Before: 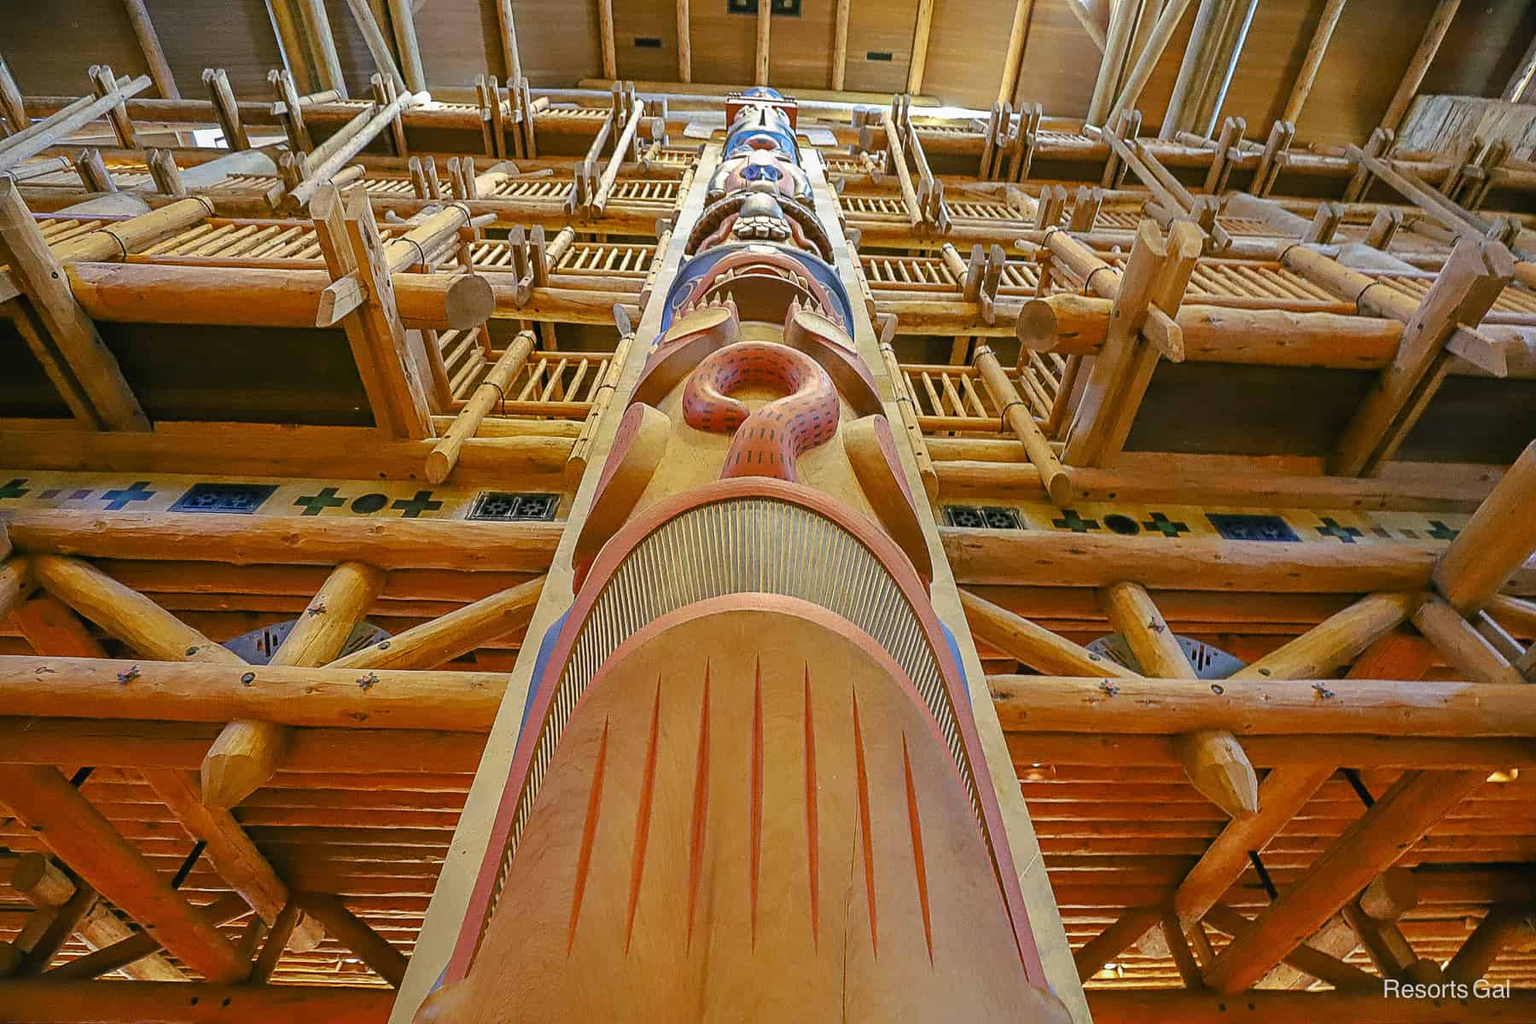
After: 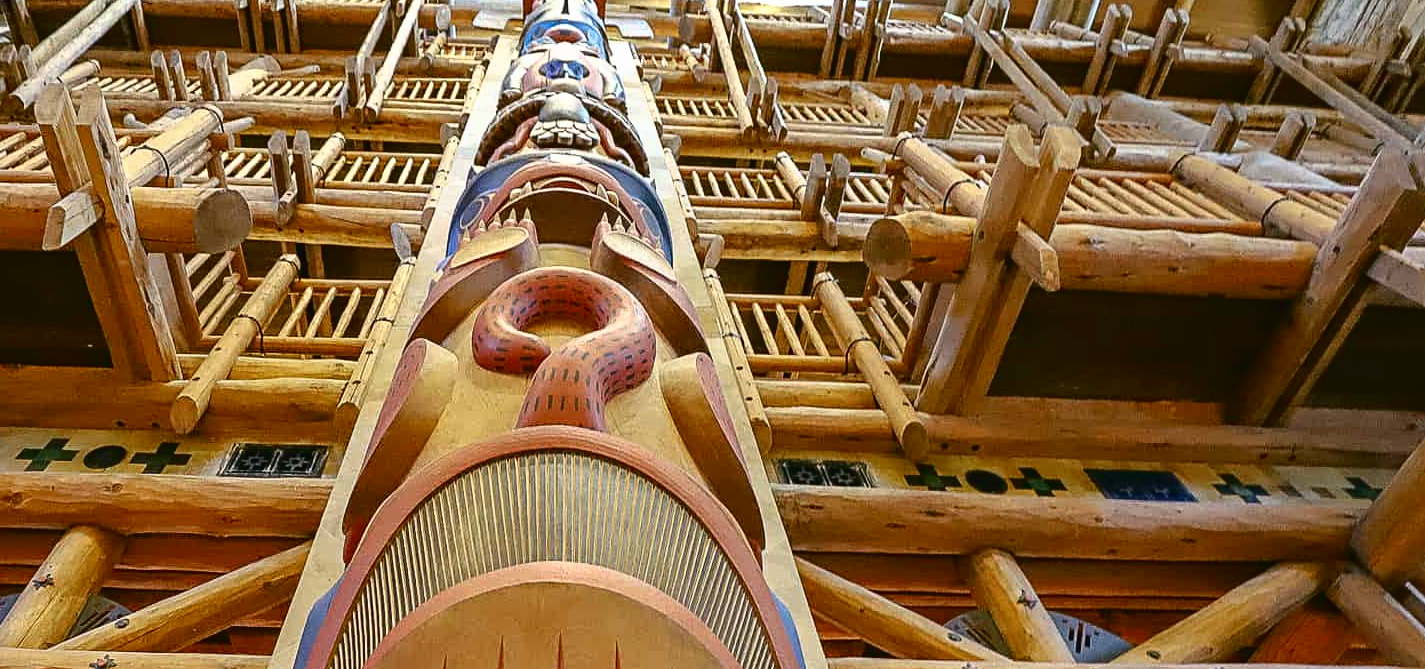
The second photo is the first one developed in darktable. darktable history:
tone curve: curves: ch0 [(0, 0) (0.003, 0.023) (0.011, 0.024) (0.025, 0.028) (0.044, 0.035) (0.069, 0.043) (0.1, 0.052) (0.136, 0.063) (0.177, 0.094) (0.224, 0.145) (0.277, 0.209) (0.335, 0.281) (0.399, 0.364) (0.468, 0.453) (0.543, 0.553) (0.623, 0.66) (0.709, 0.767) (0.801, 0.88) (0.898, 0.968) (1, 1)], color space Lab, independent channels, preserve colors none
crop: left 18.245%, top 11.115%, right 2.584%, bottom 33.076%
